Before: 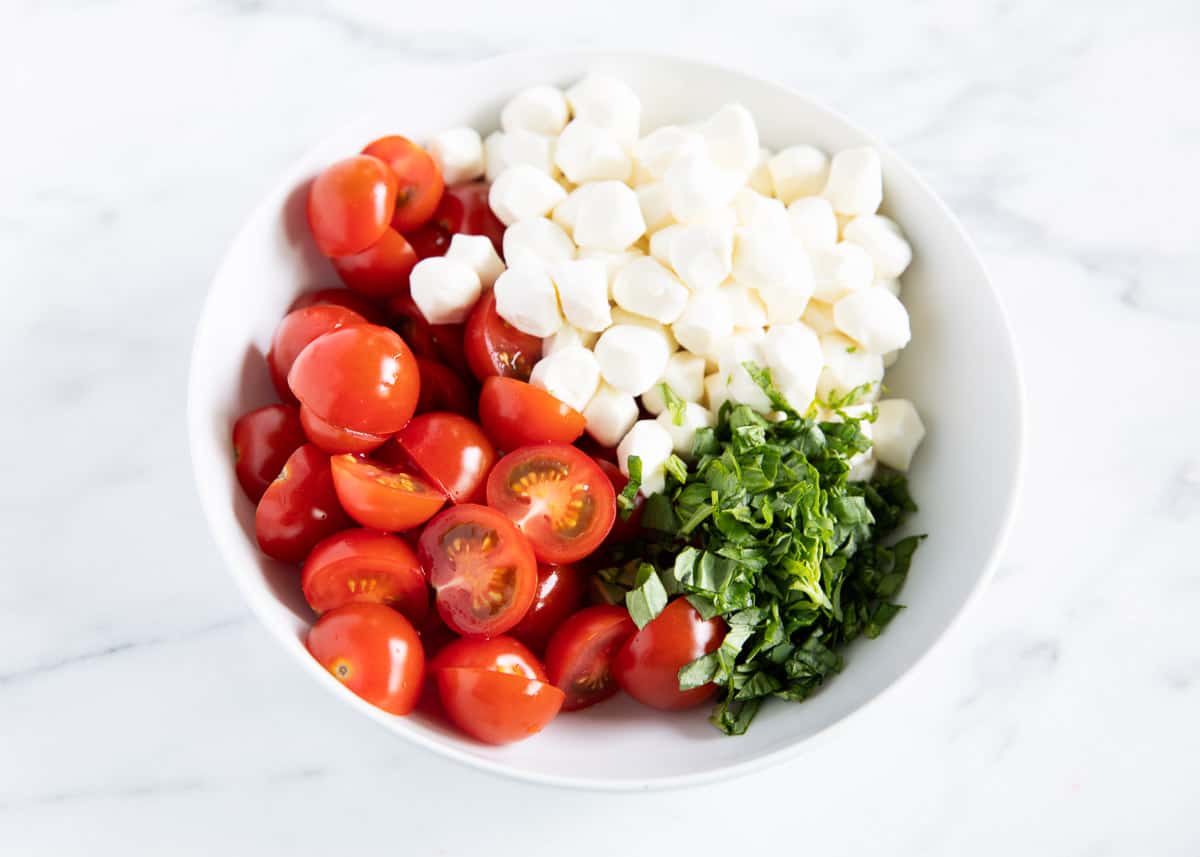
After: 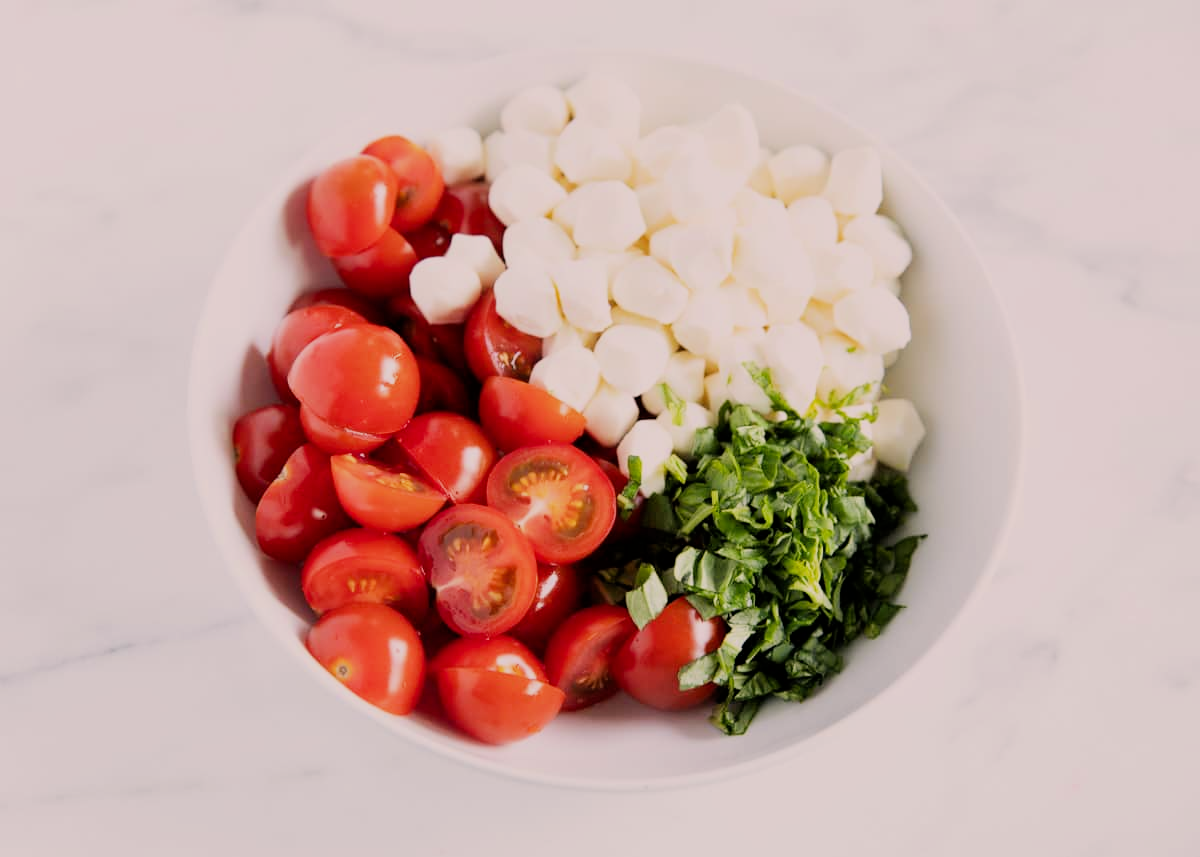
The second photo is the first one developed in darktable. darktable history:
color correction: highlights a* 7.34, highlights b* 4.37
filmic rgb: black relative exposure -7.65 EV, white relative exposure 4.56 EV, hardness 3.61
